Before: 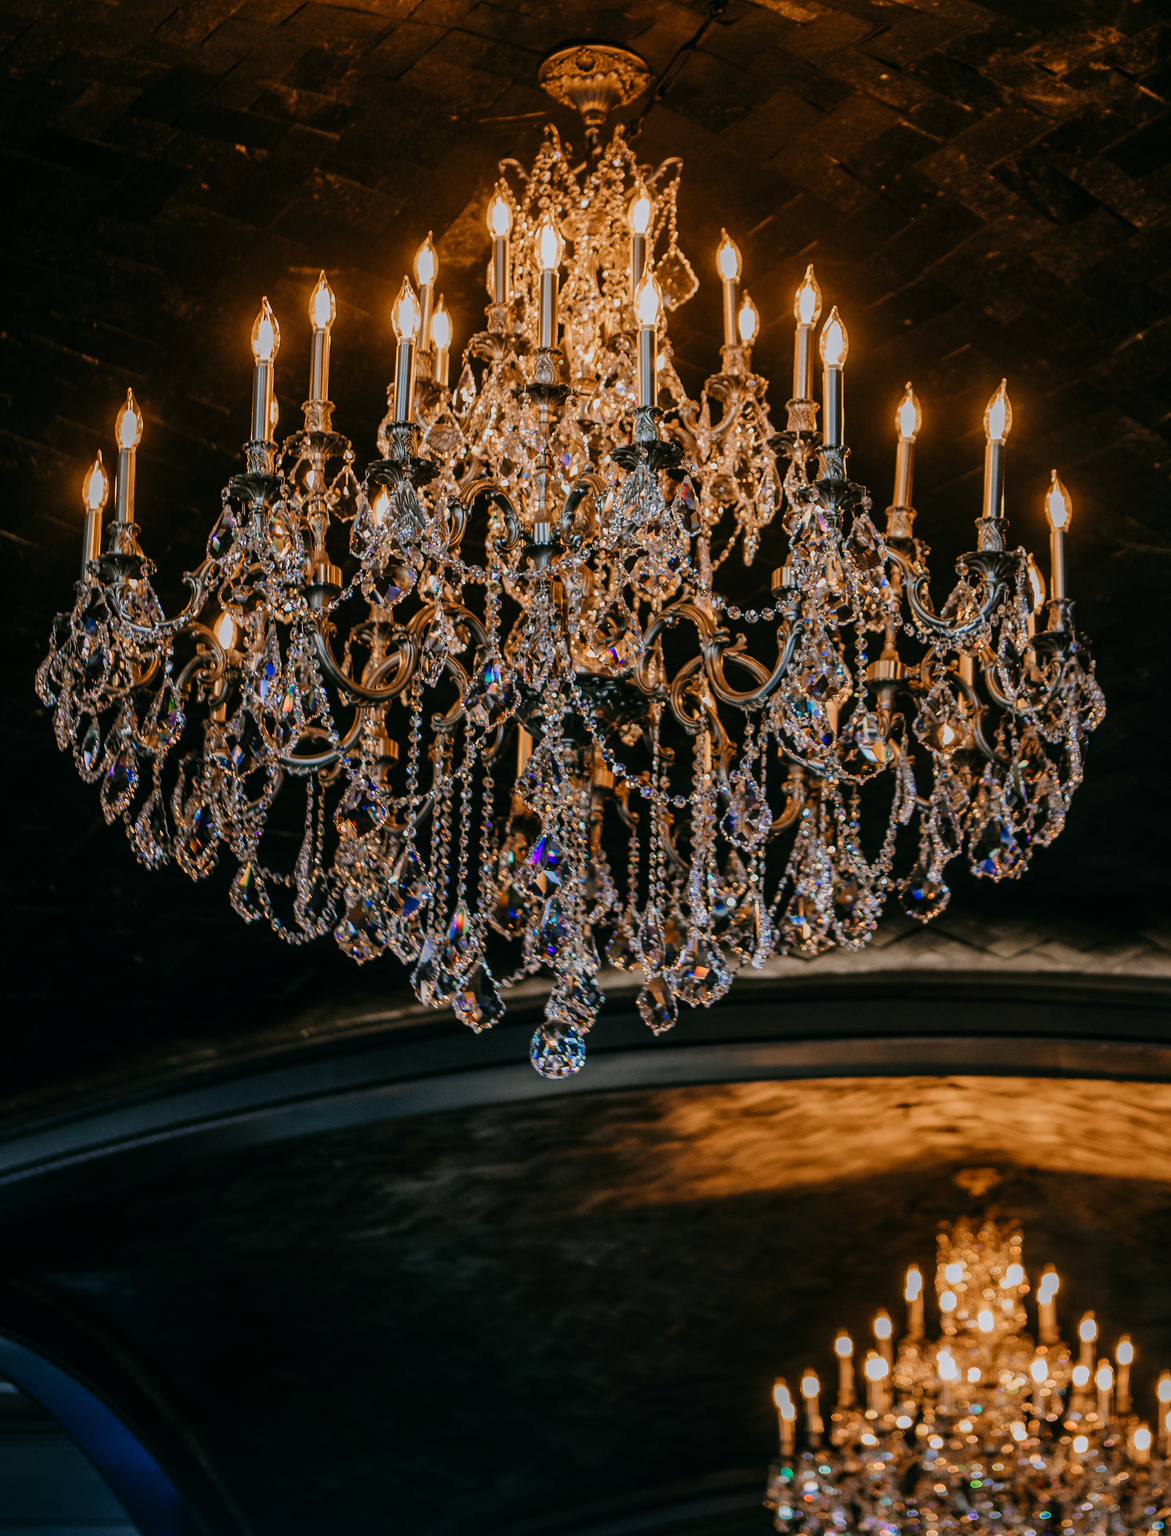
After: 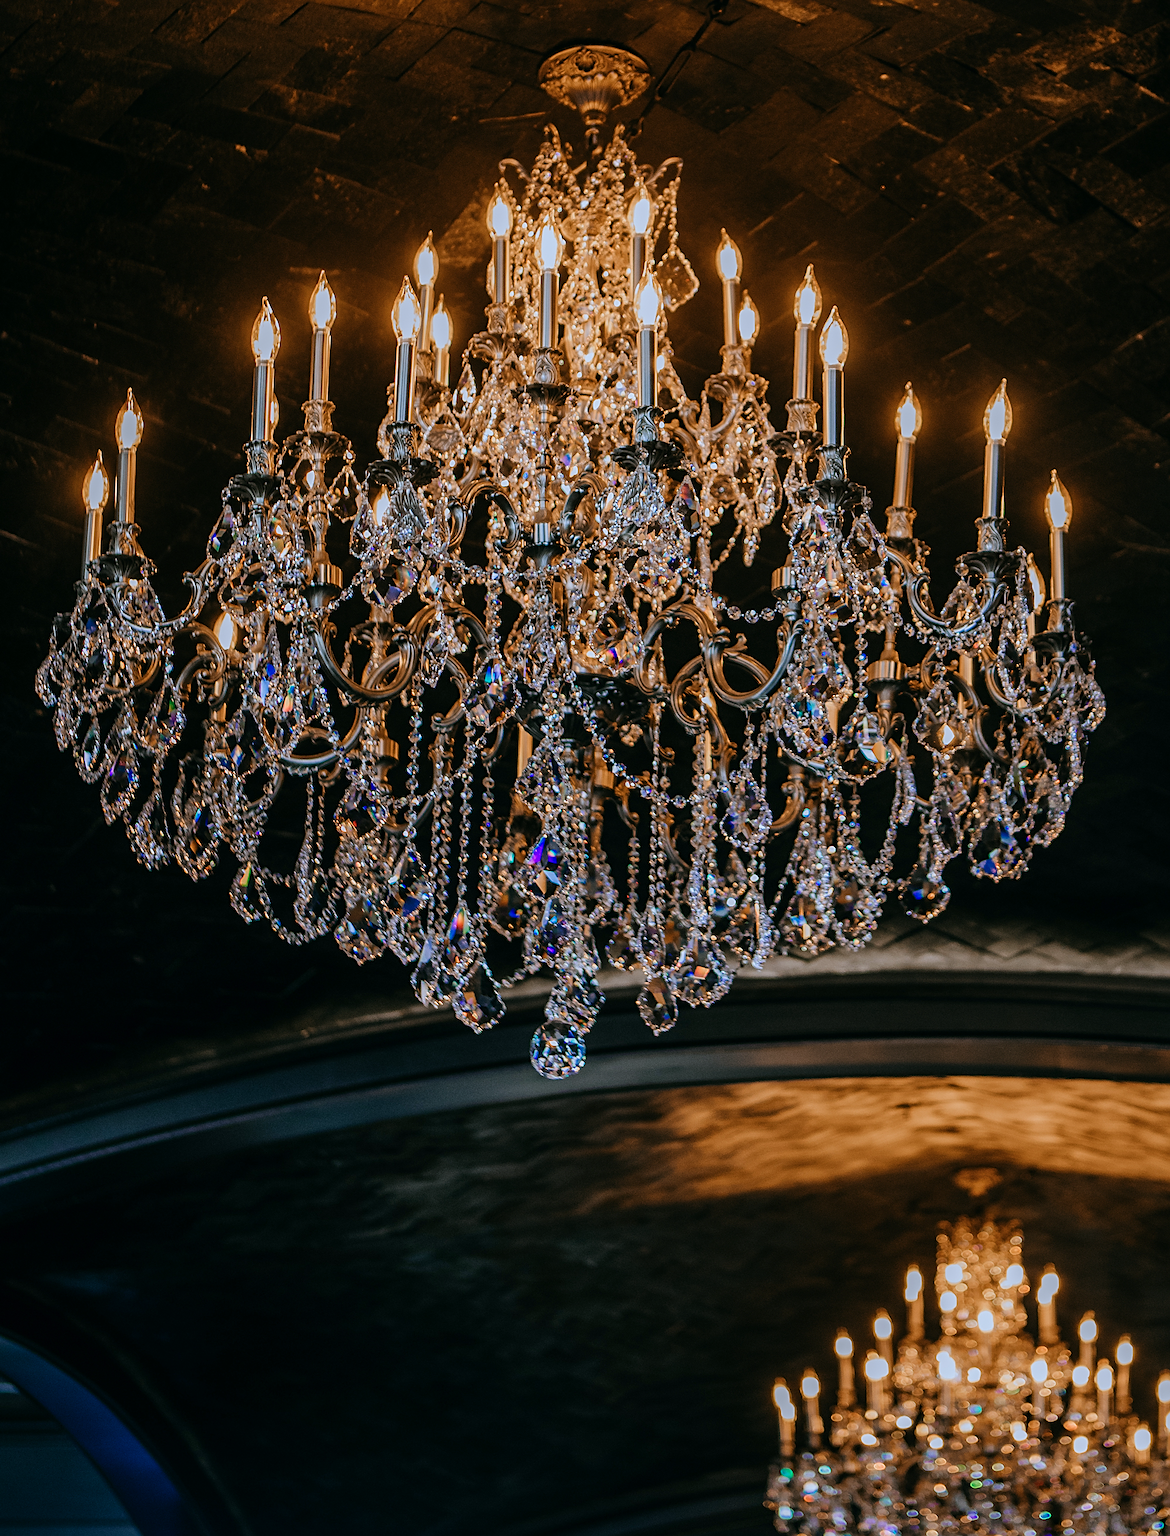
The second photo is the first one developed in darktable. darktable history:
color calibration: illuminant custom, x 0.368, y 0.373, temperature 4340.82 K
sharpen: on, module defaults
